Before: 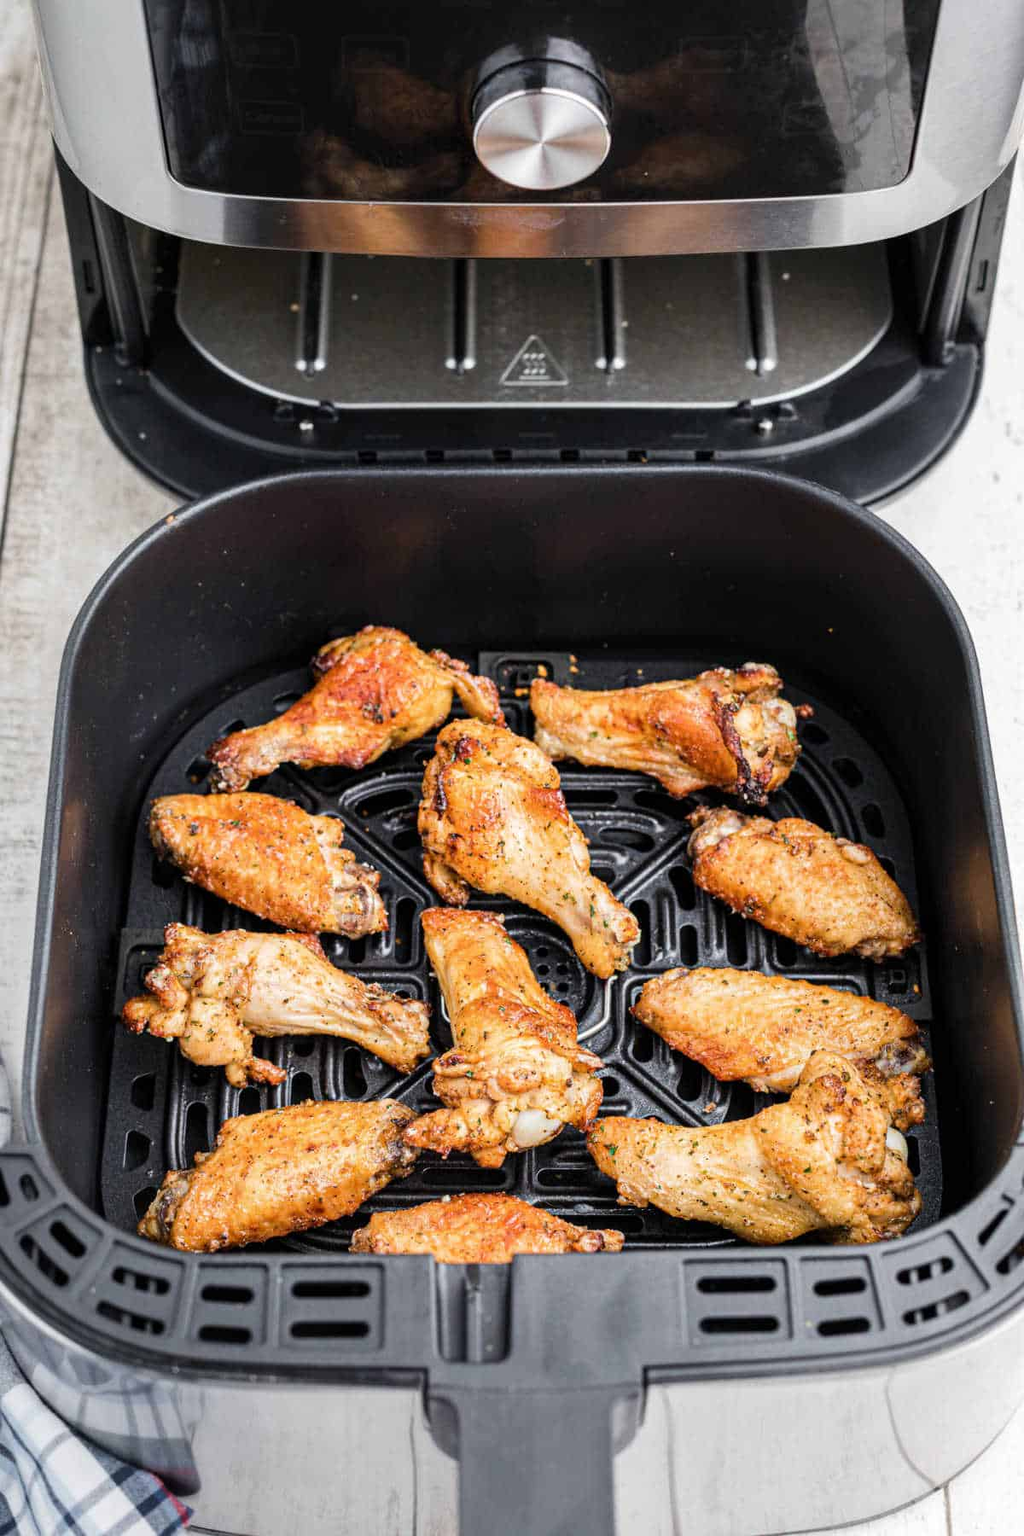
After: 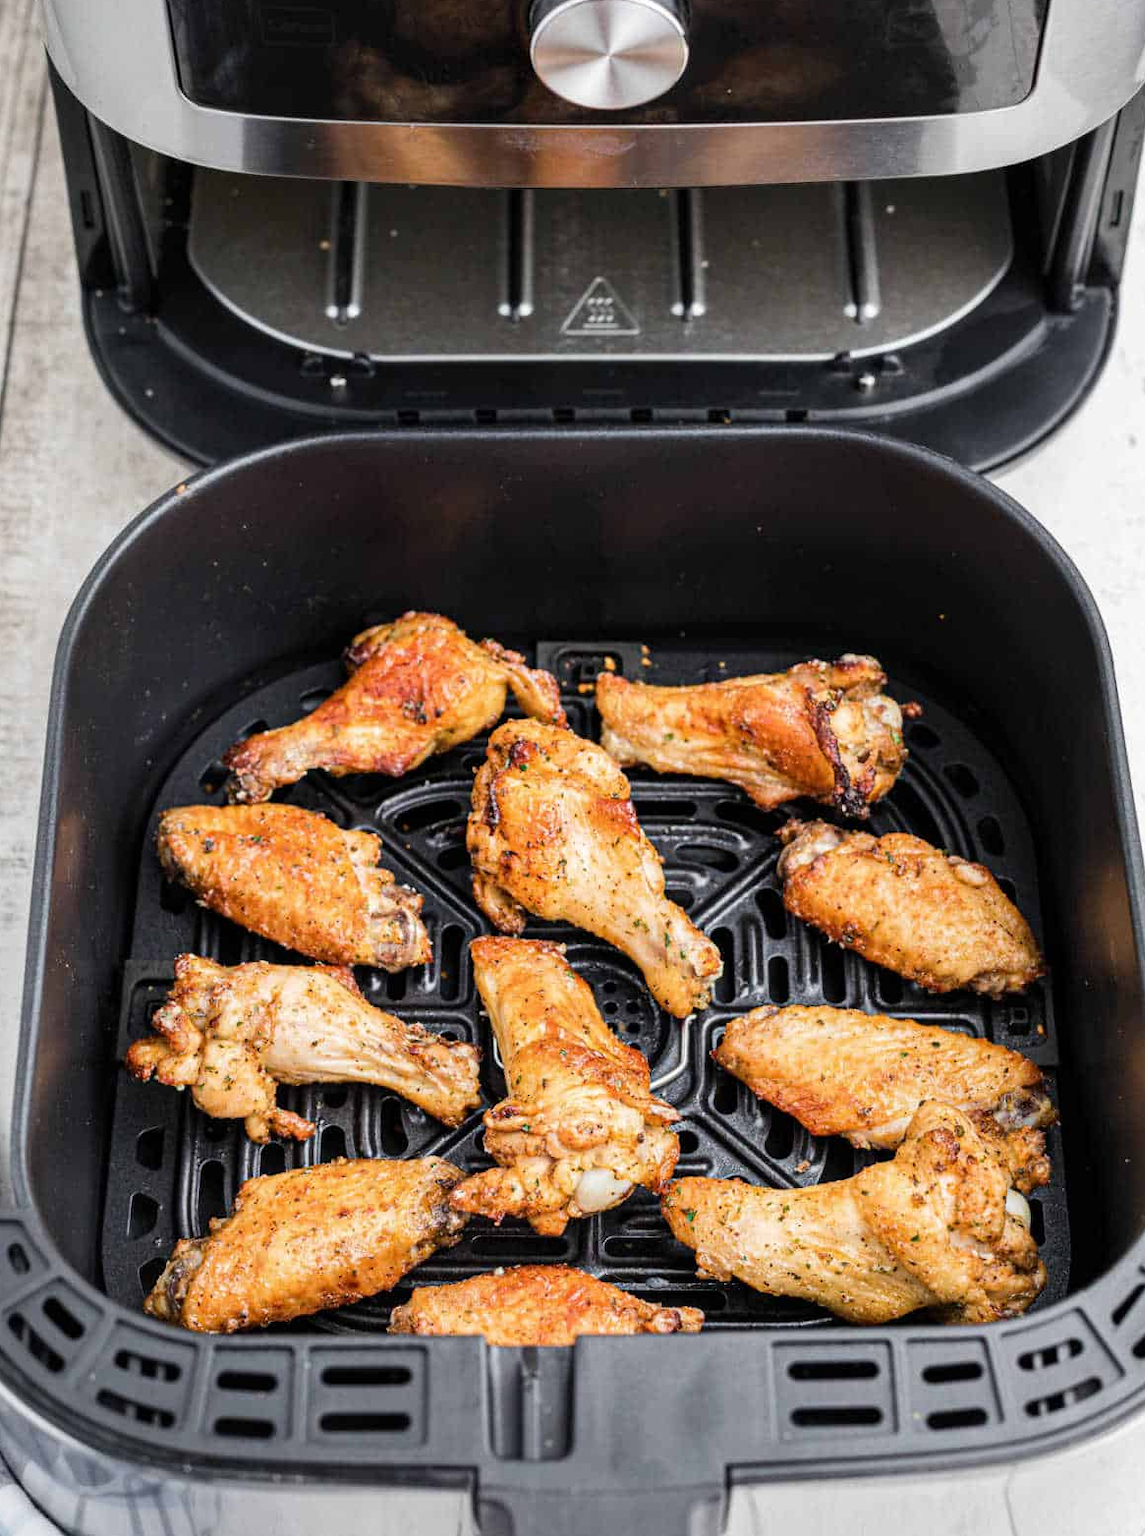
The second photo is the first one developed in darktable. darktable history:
crop: left 1.288%, top 6.18%, right 1.487%, bottom 6.953%
